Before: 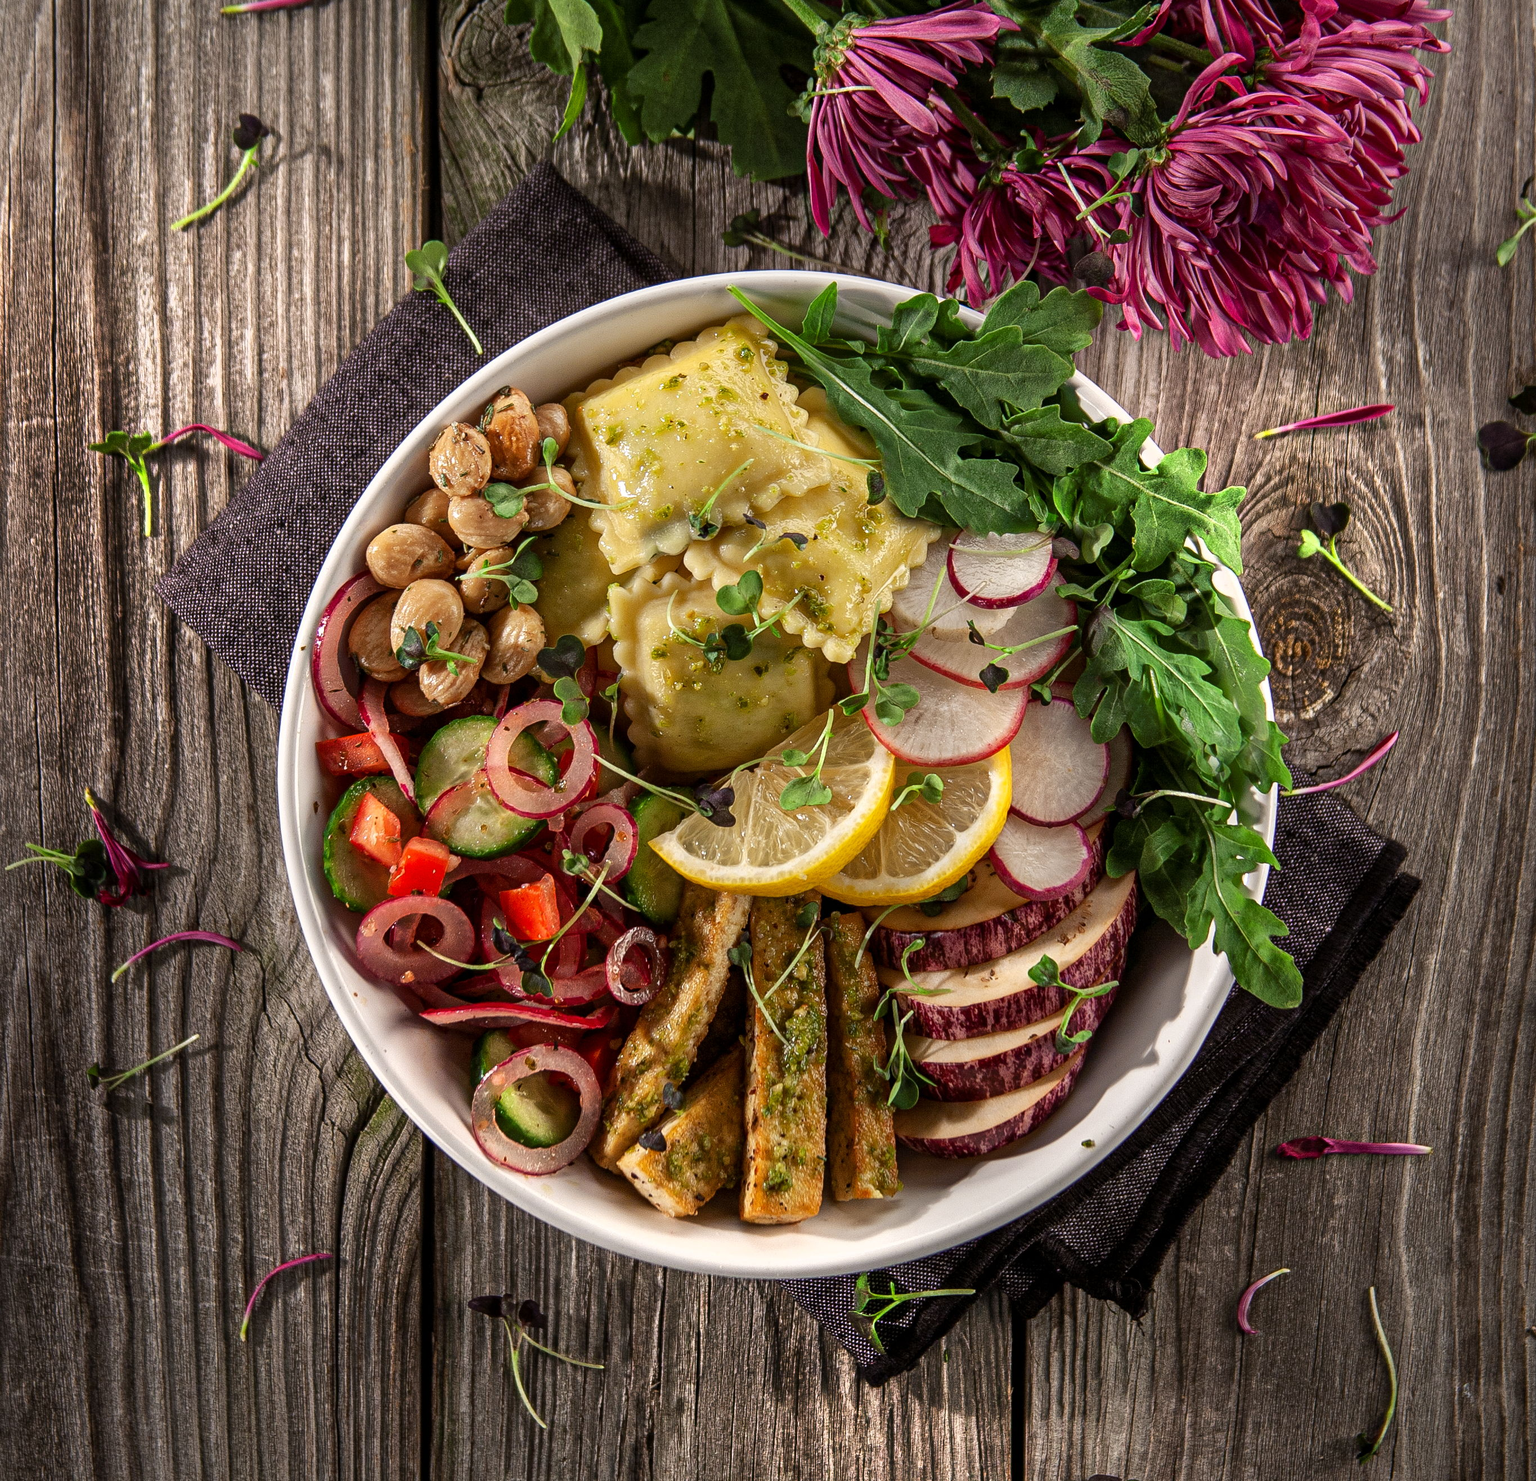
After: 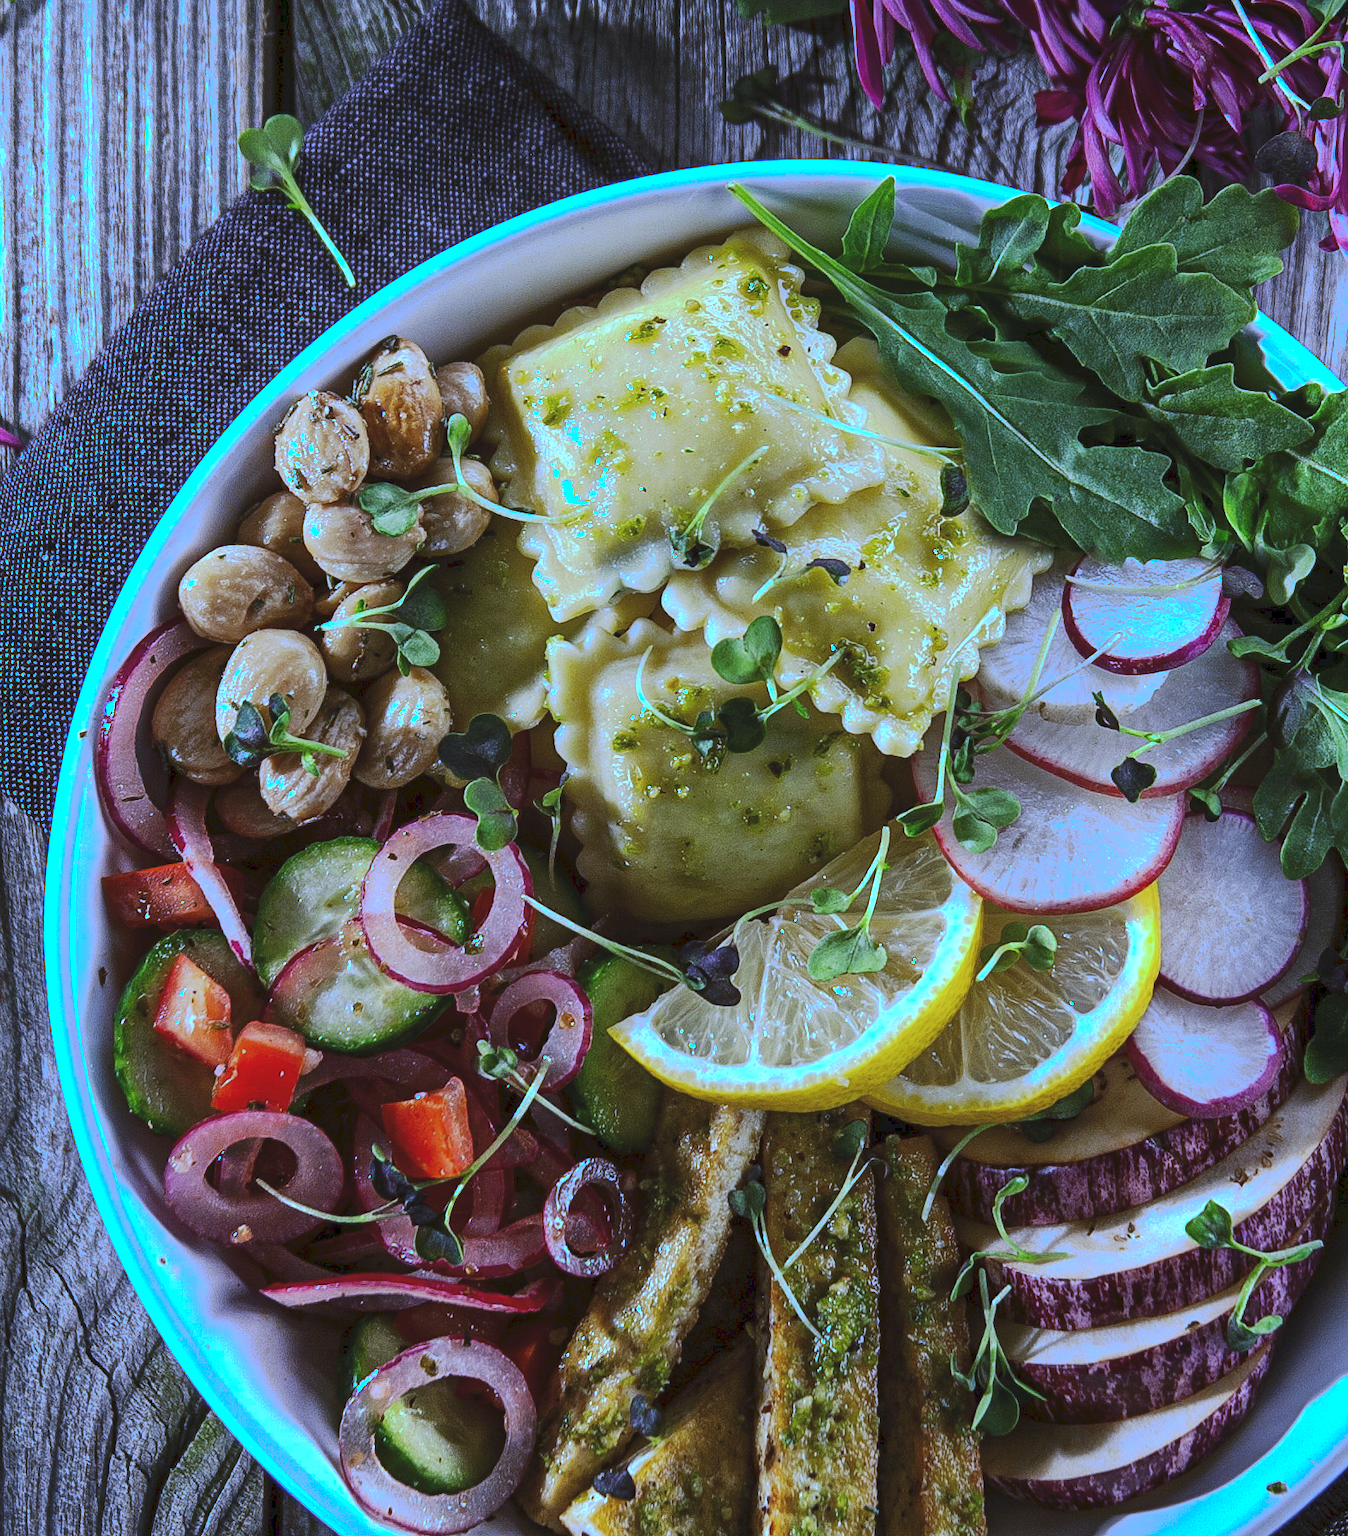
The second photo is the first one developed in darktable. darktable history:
tone equalizer: -8 EV -0.417 EV, -7 EV -0.389 EV, -6 EV -0.333 EV, -5 EV -0.222 EV, -3 EV 0.222 EV, -2 EV 0.333 EV, -1 EV 0.389 EV, +0 EV 0.417 EV, edges refinement/feathering 500, mask exposure compensation -1.57 EV, preserve details no
tone curve: curves: ch0 [(0, 0) (0.003, 0.08) (0.011, 0.088) (0.025, 0.104) (0.044, 0.122) (0.069, 0.141) (0.1, 0.161) (0.136, 0.181) (0.177, 0.209) (0.224, 0.246) (0.277, 0.293) (0.335, 0.343) (0.399, 0.399) (0.468, 0.464) (0.543, 0.54) (0.623, 0.616) (0.709, 0.694) (0.801, 0.757) (0.898, 0.821) (1, 1)], preserve colors none
crop: left 16.202%, top 11.208%, right 26.045%, bottom 20.557%
white balance: red 0.766, blue 1.537
